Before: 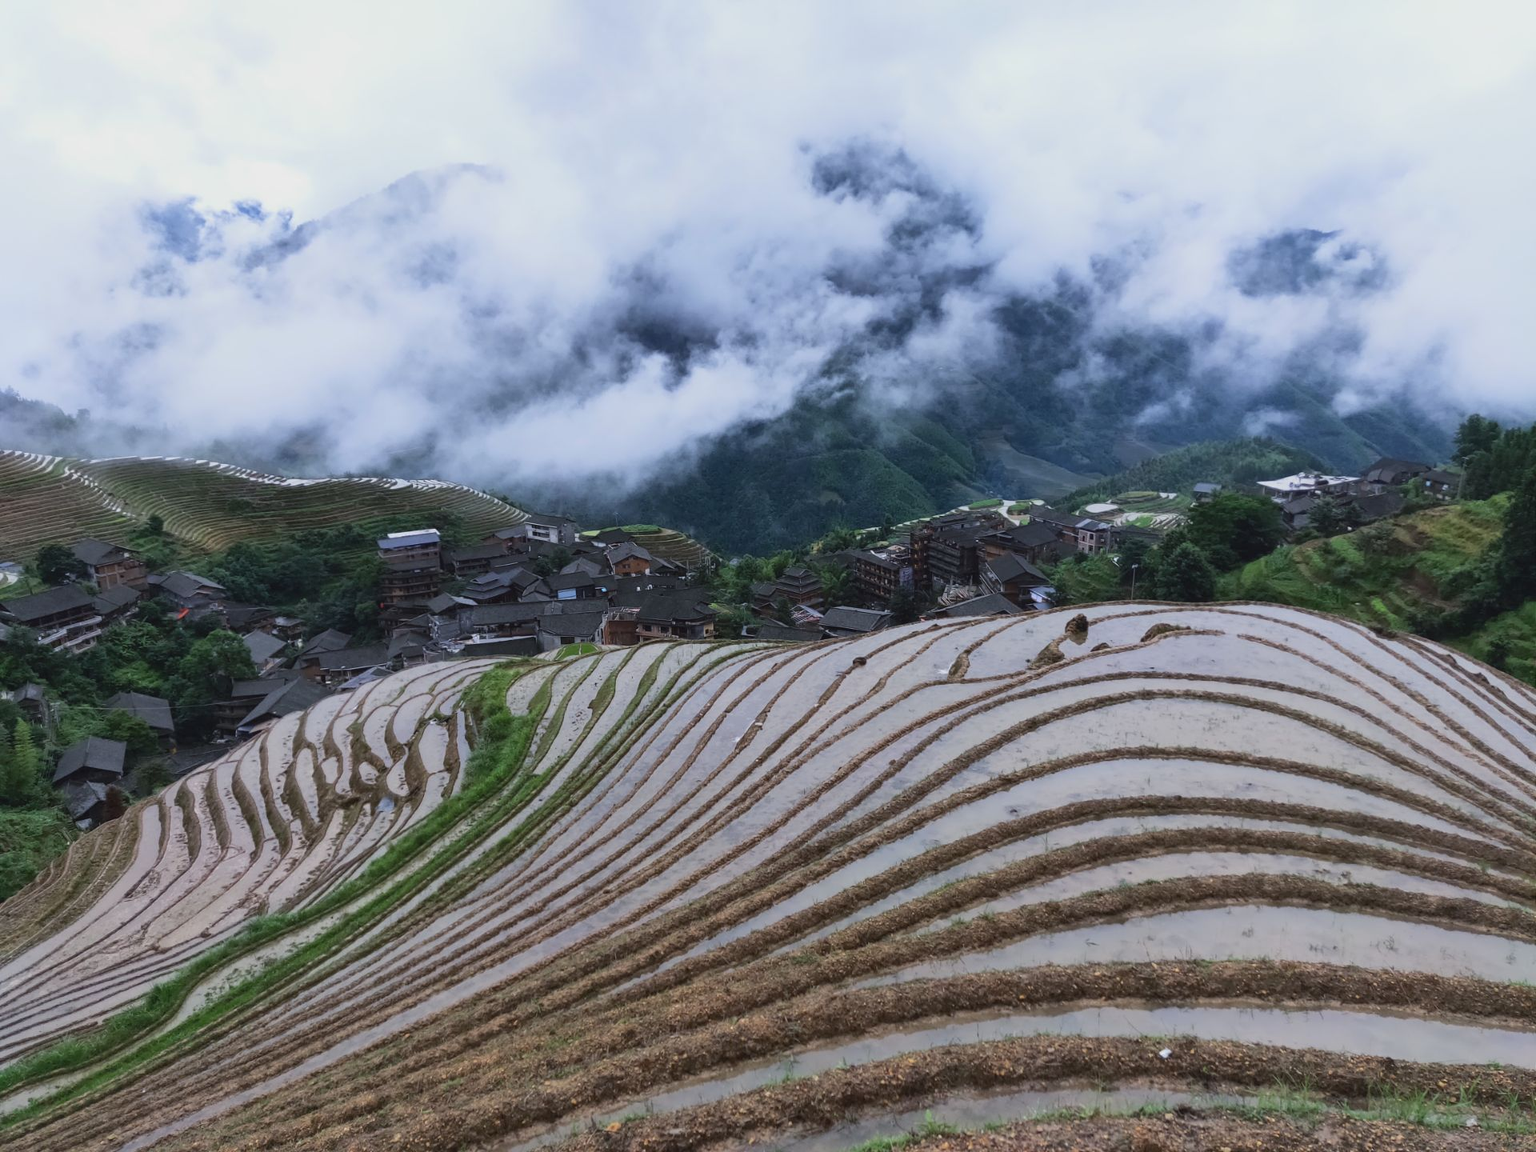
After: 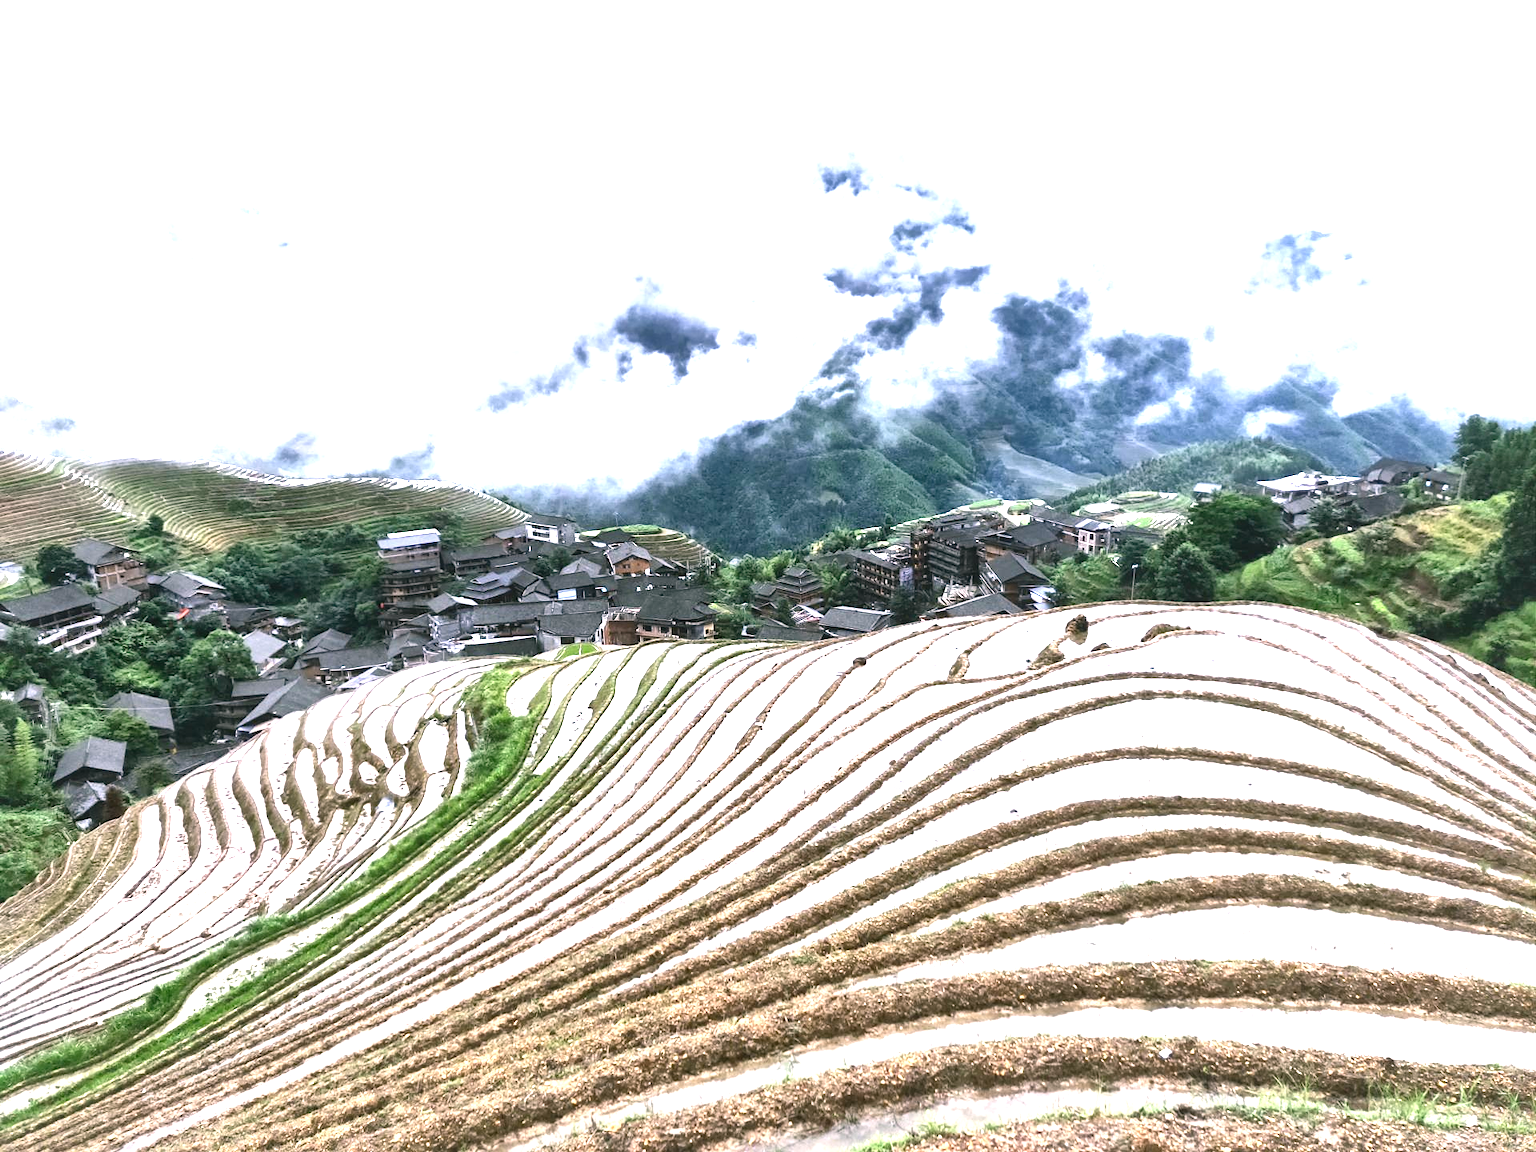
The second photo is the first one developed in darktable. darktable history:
exposure: black level correction 0, exposure 2.088 EV, compensate exposure bias true, compensate highlight preservation false
color correction: highlights a* 3.96, highlights b* 4.93, shadows a* -7.78, shadows b* 4.92
local contrast: mode bilateral grid, contrast 70, coarseness 76, detail 180%, midtone range 0.2
contrast brightness saturation: saturation -0.066
